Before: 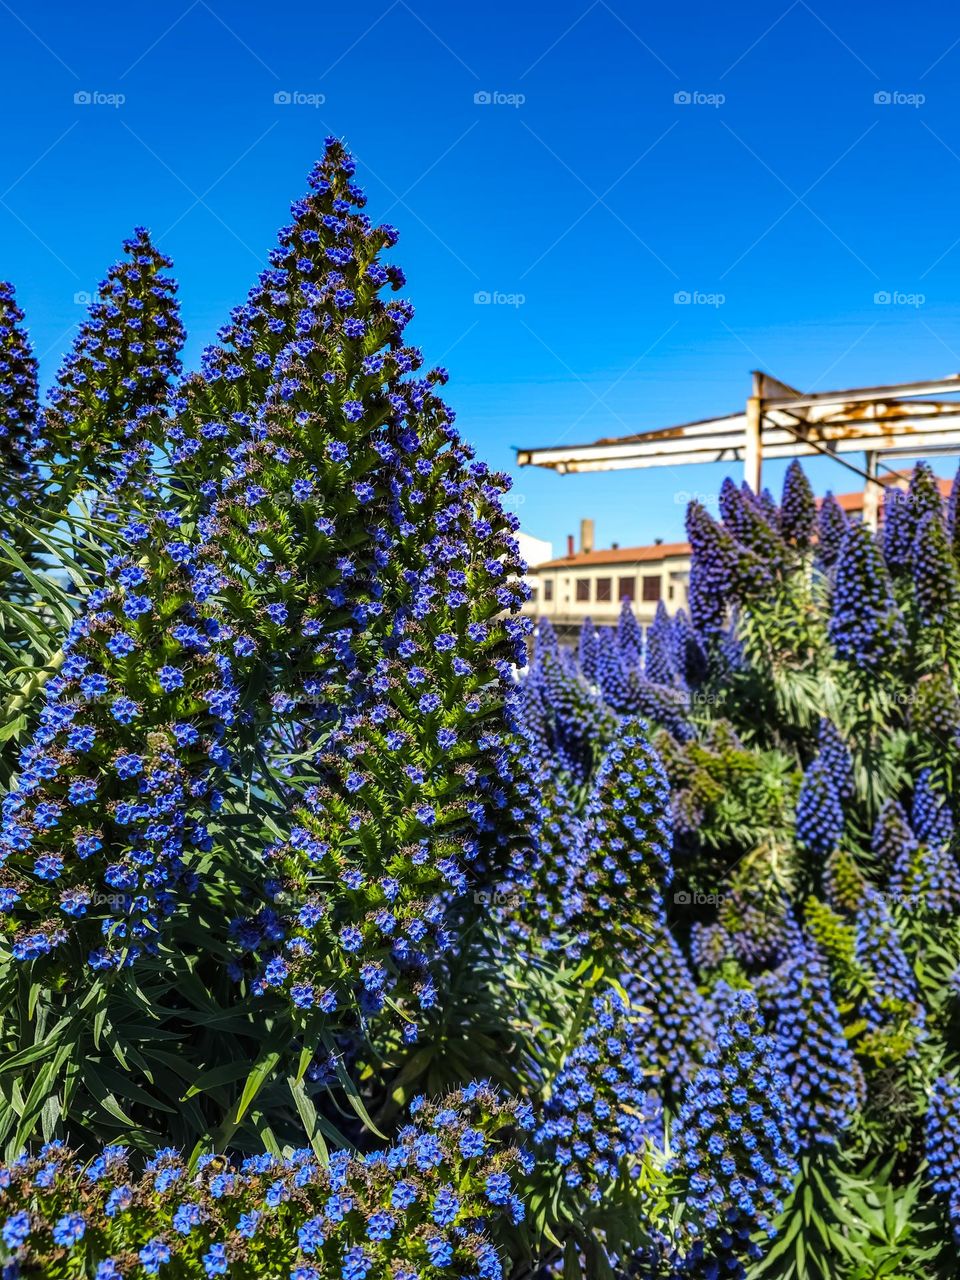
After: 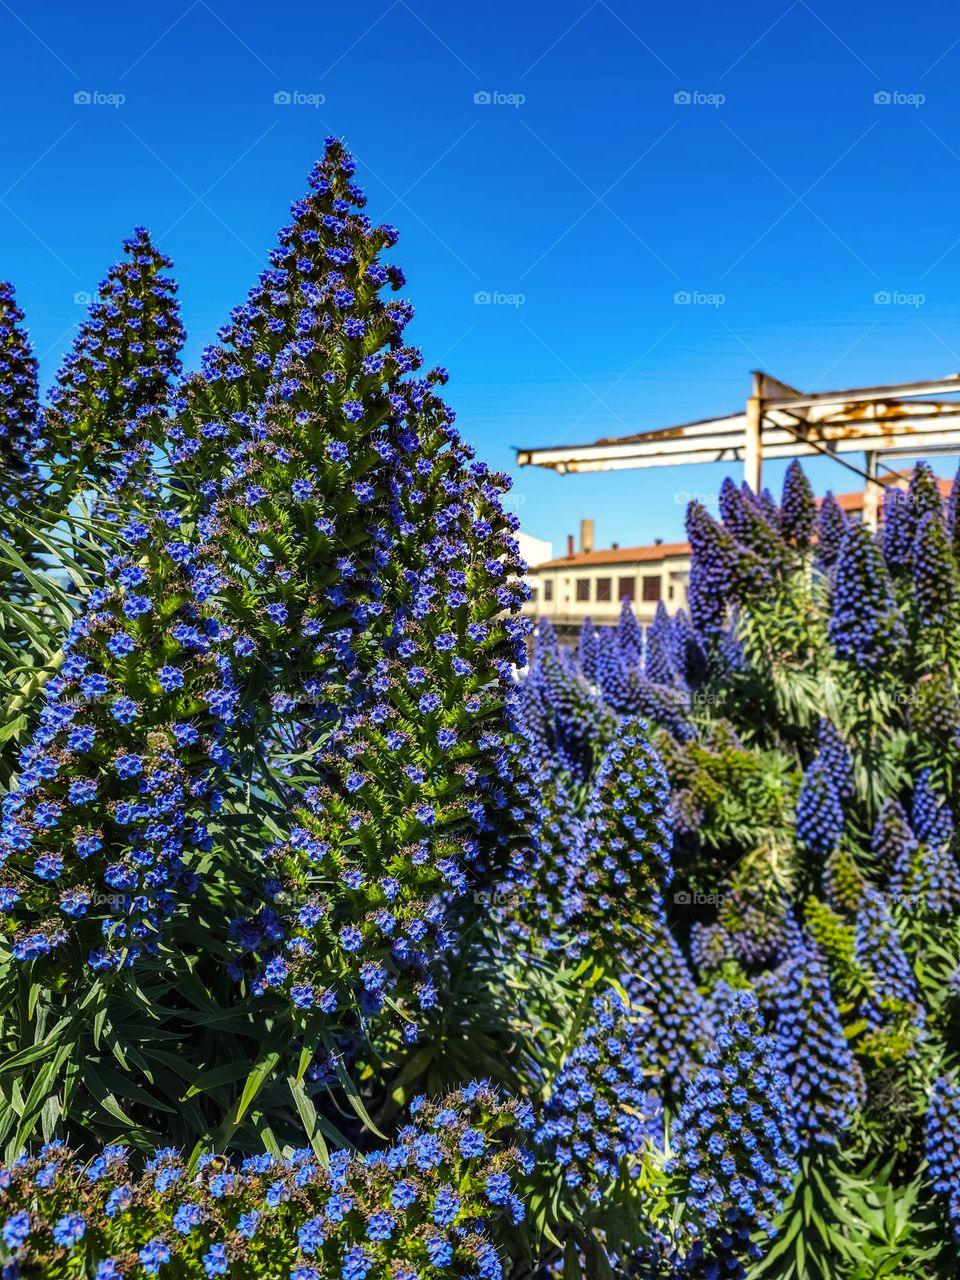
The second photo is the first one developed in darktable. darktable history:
color correction: highlights b* 3.05
